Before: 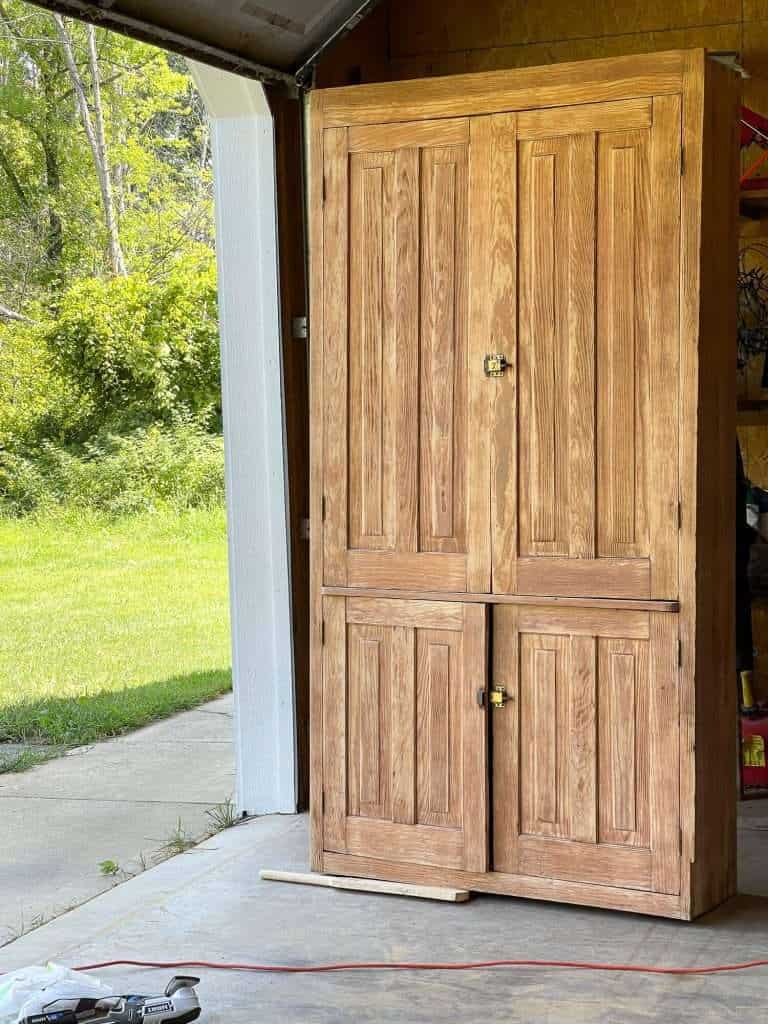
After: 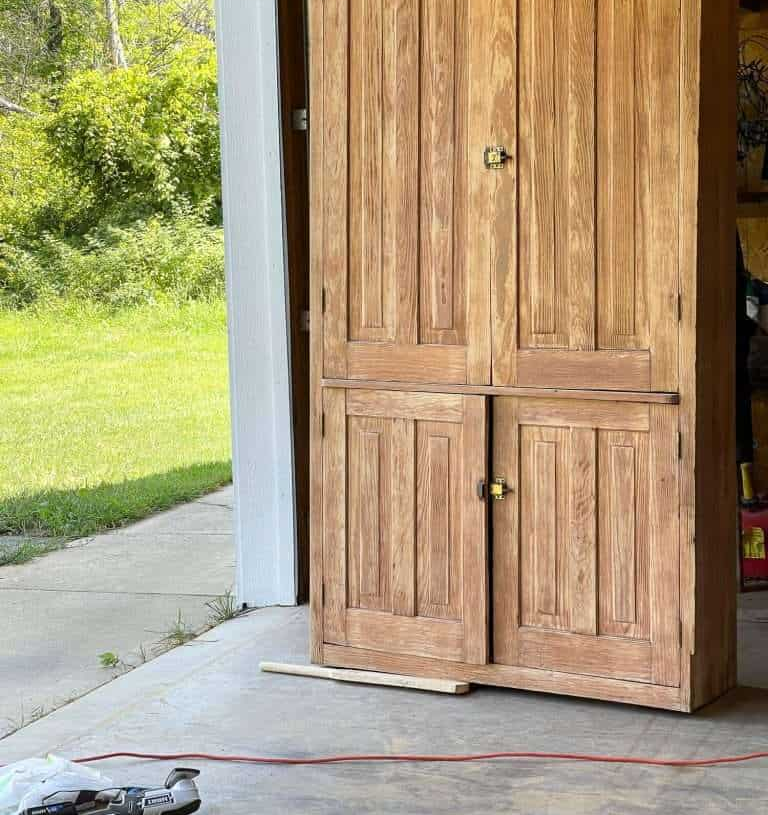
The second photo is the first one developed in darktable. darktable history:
crop and rotate: top 20.318%
